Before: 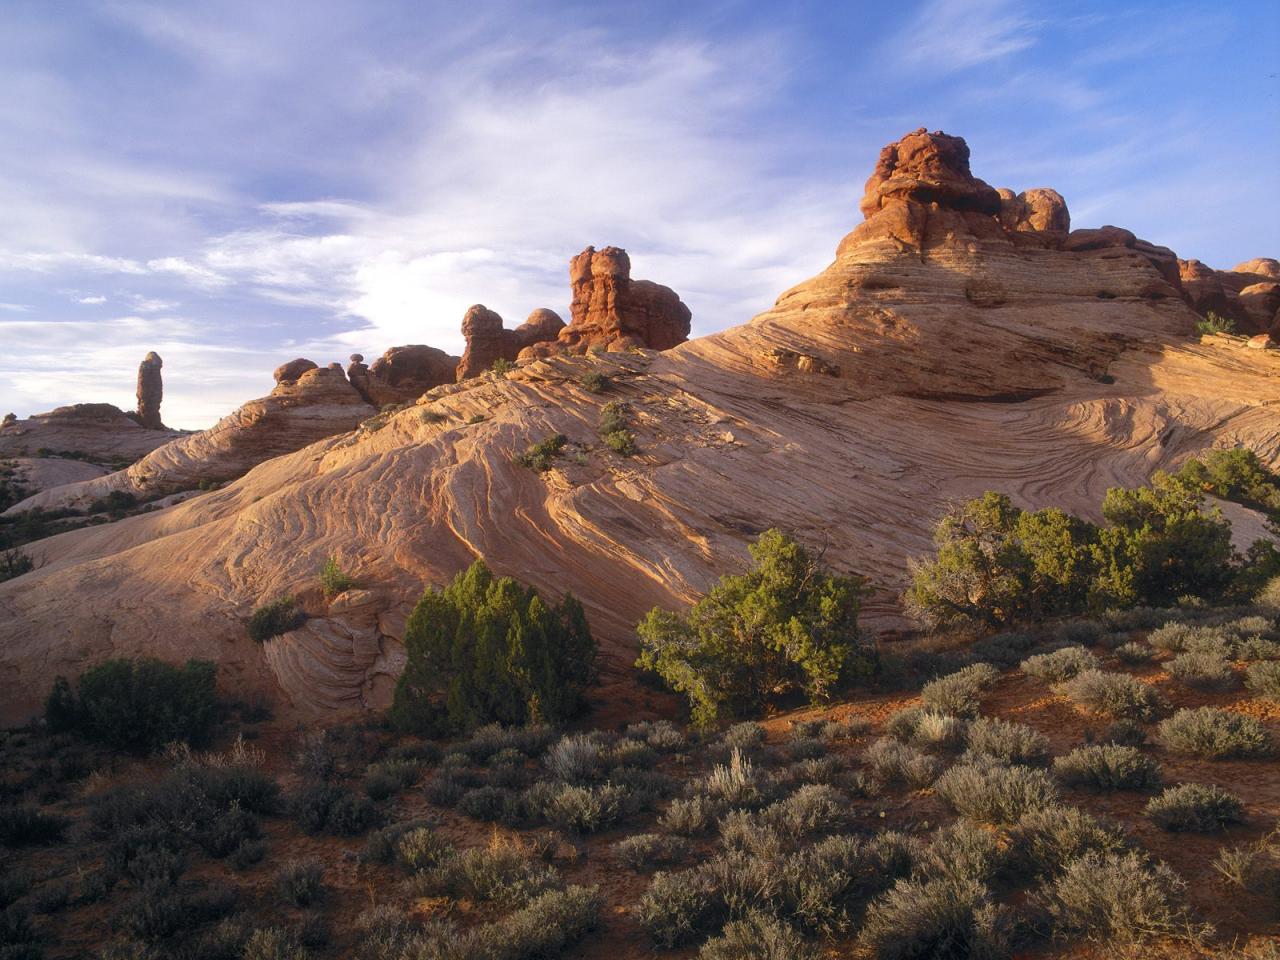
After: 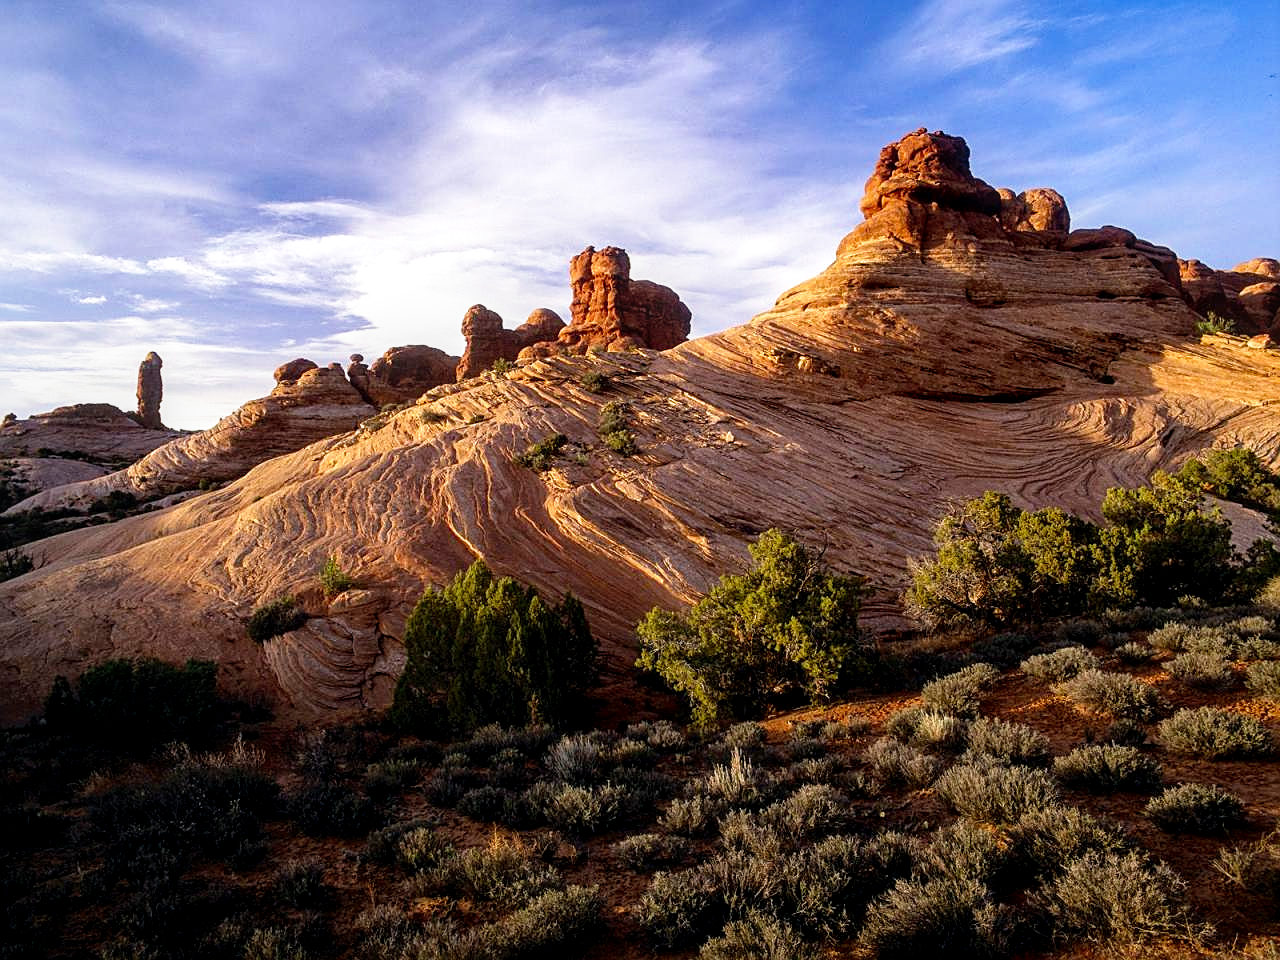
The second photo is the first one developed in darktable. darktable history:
sharpen: on, module defaults
haze removal: compatibility mode true, adaptive false
local contrast: on, module defaults
filmic rgb: black relative exposure -8.7 EV, white relative exposure 2.7 EV, threshold 3 EV, target black luminance 0%, hardness 6.25, latitude 76.53%, contrast 1.326, shadows ↔ highlights balance -0.349%, preserve chrominance no, color science v4 (2020), enable highlight reconstruction true
